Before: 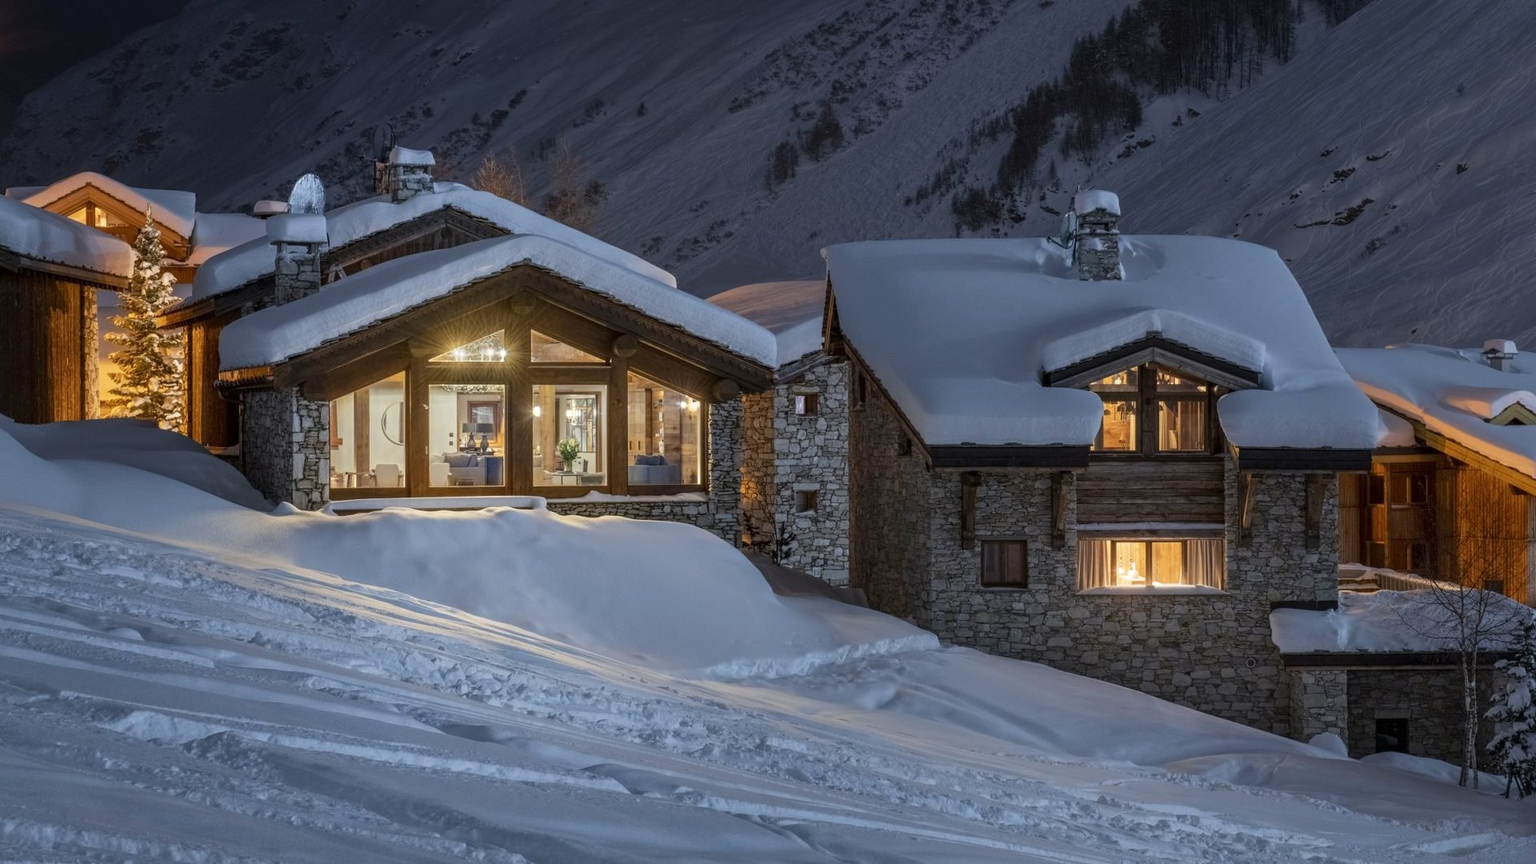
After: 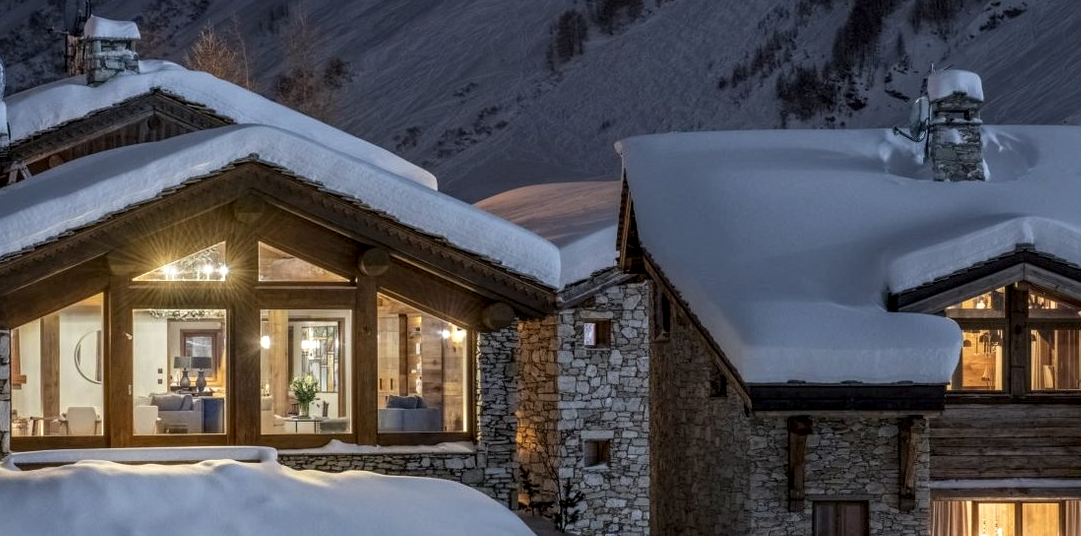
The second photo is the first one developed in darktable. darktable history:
local contrast: highlights 25%, shadows 75%, midtone range 0.75
crop: left 20.932%, top 15.471%, right 21.848%, bottom 34.081%
